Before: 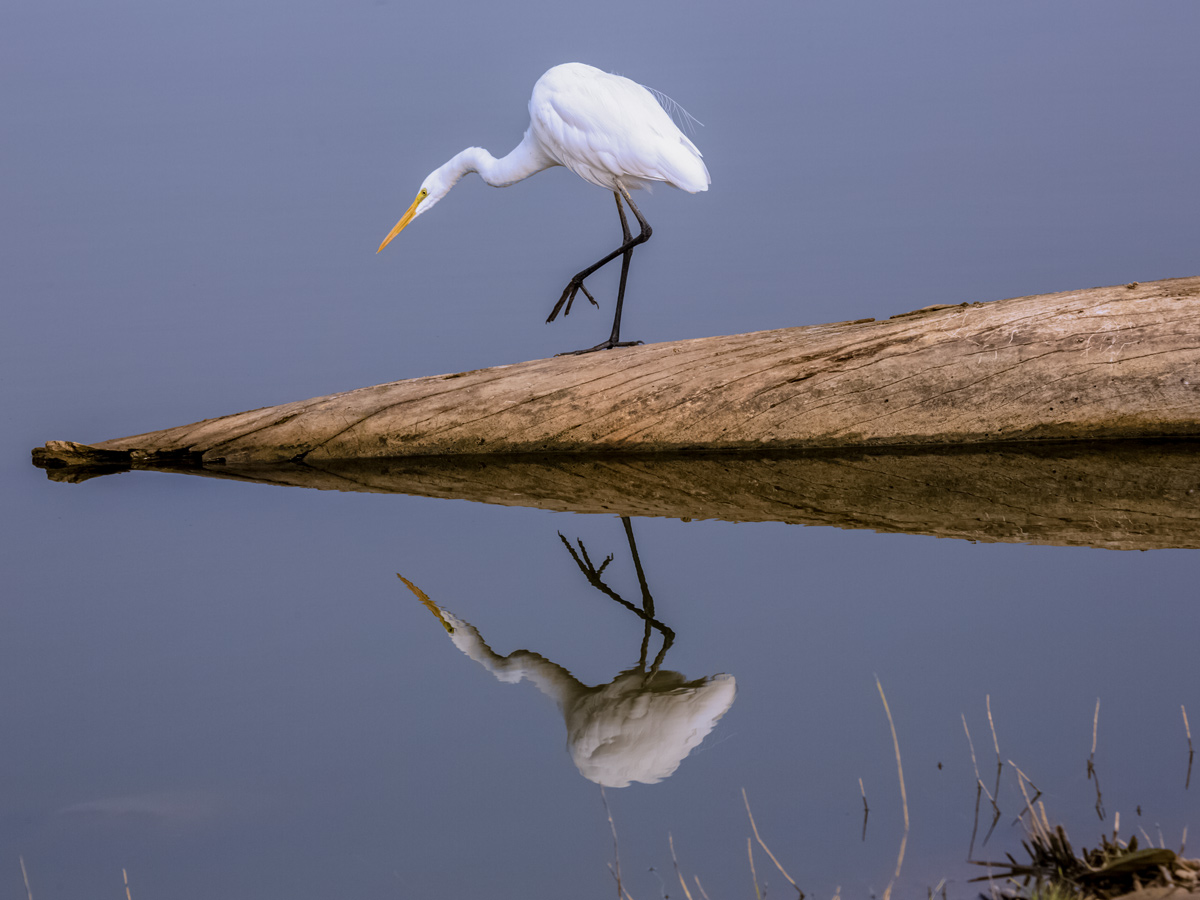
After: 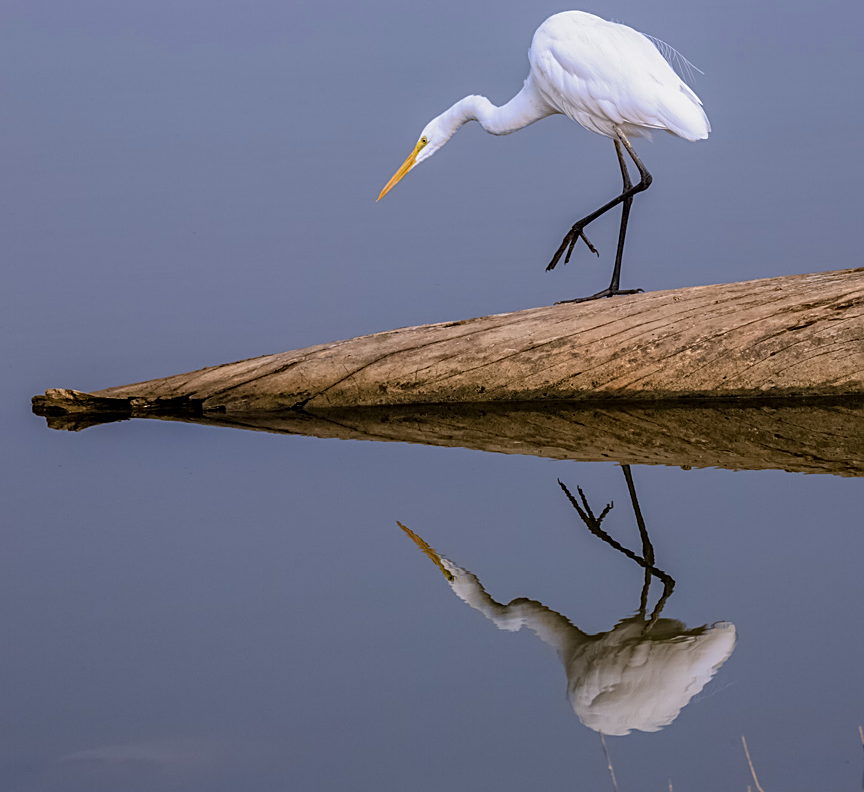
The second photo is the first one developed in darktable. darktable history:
sharpen: on, module defaults
crop: top 5.803%, right 27.864%, bottom 5.804%
vibrance: vibrance 15%
